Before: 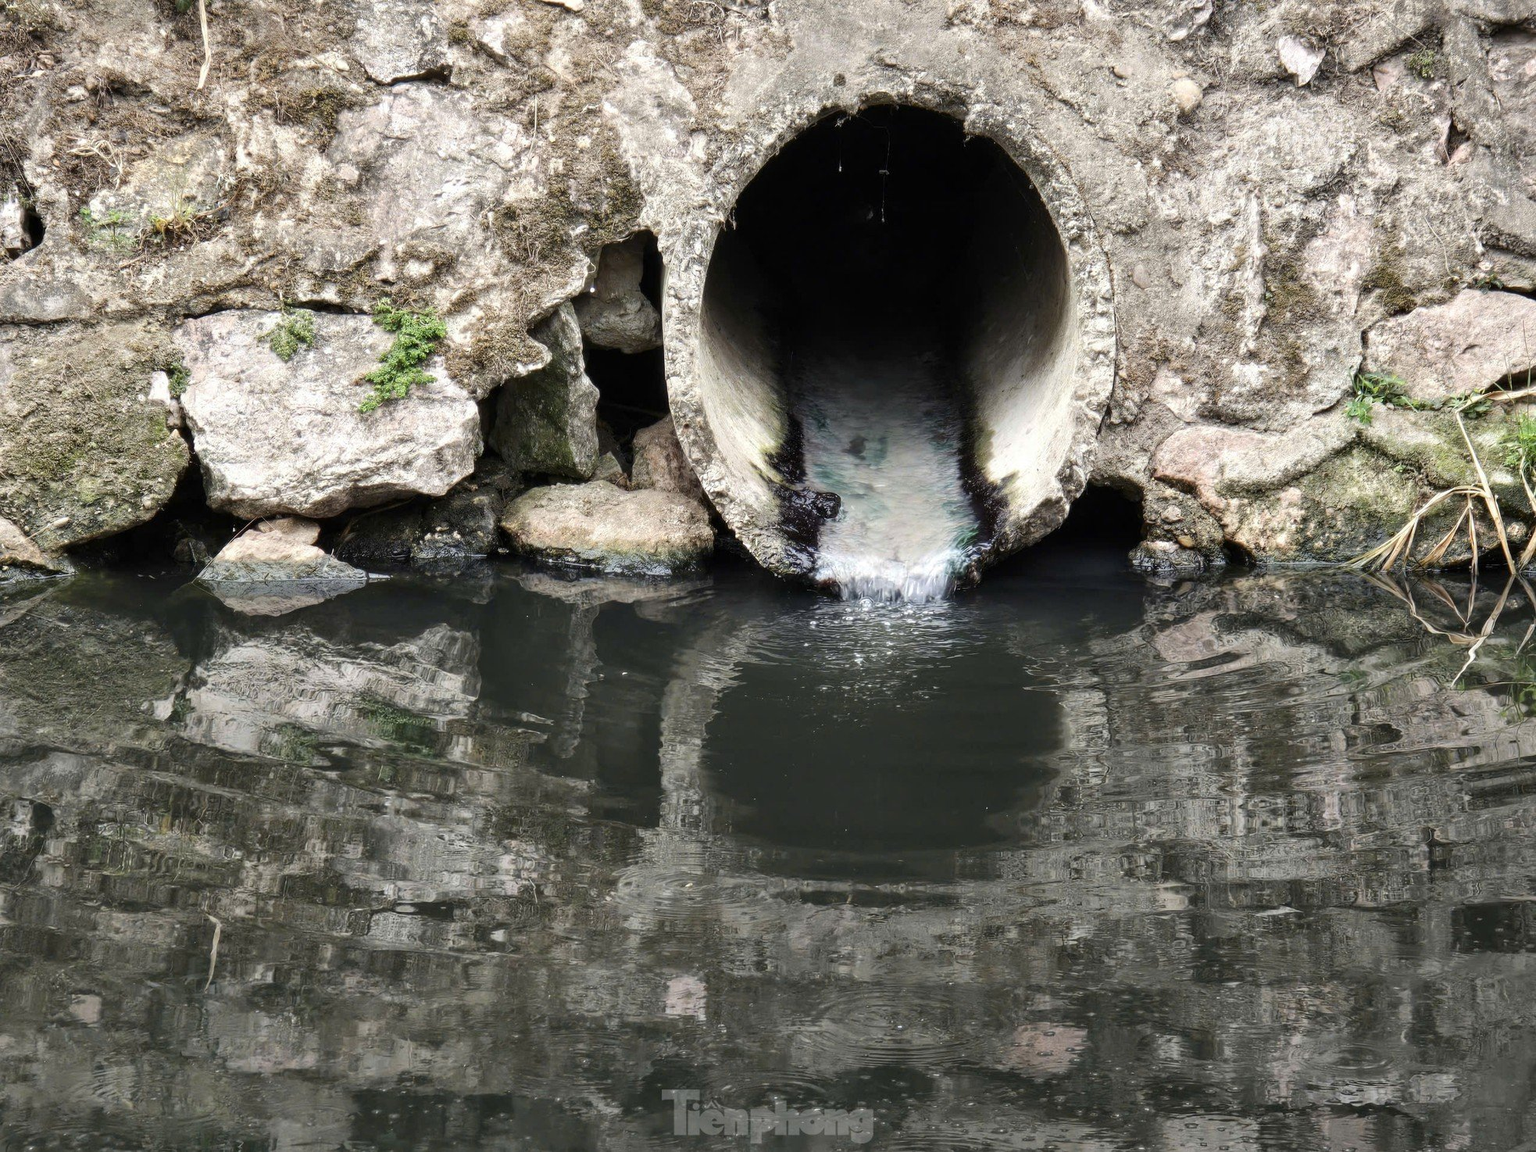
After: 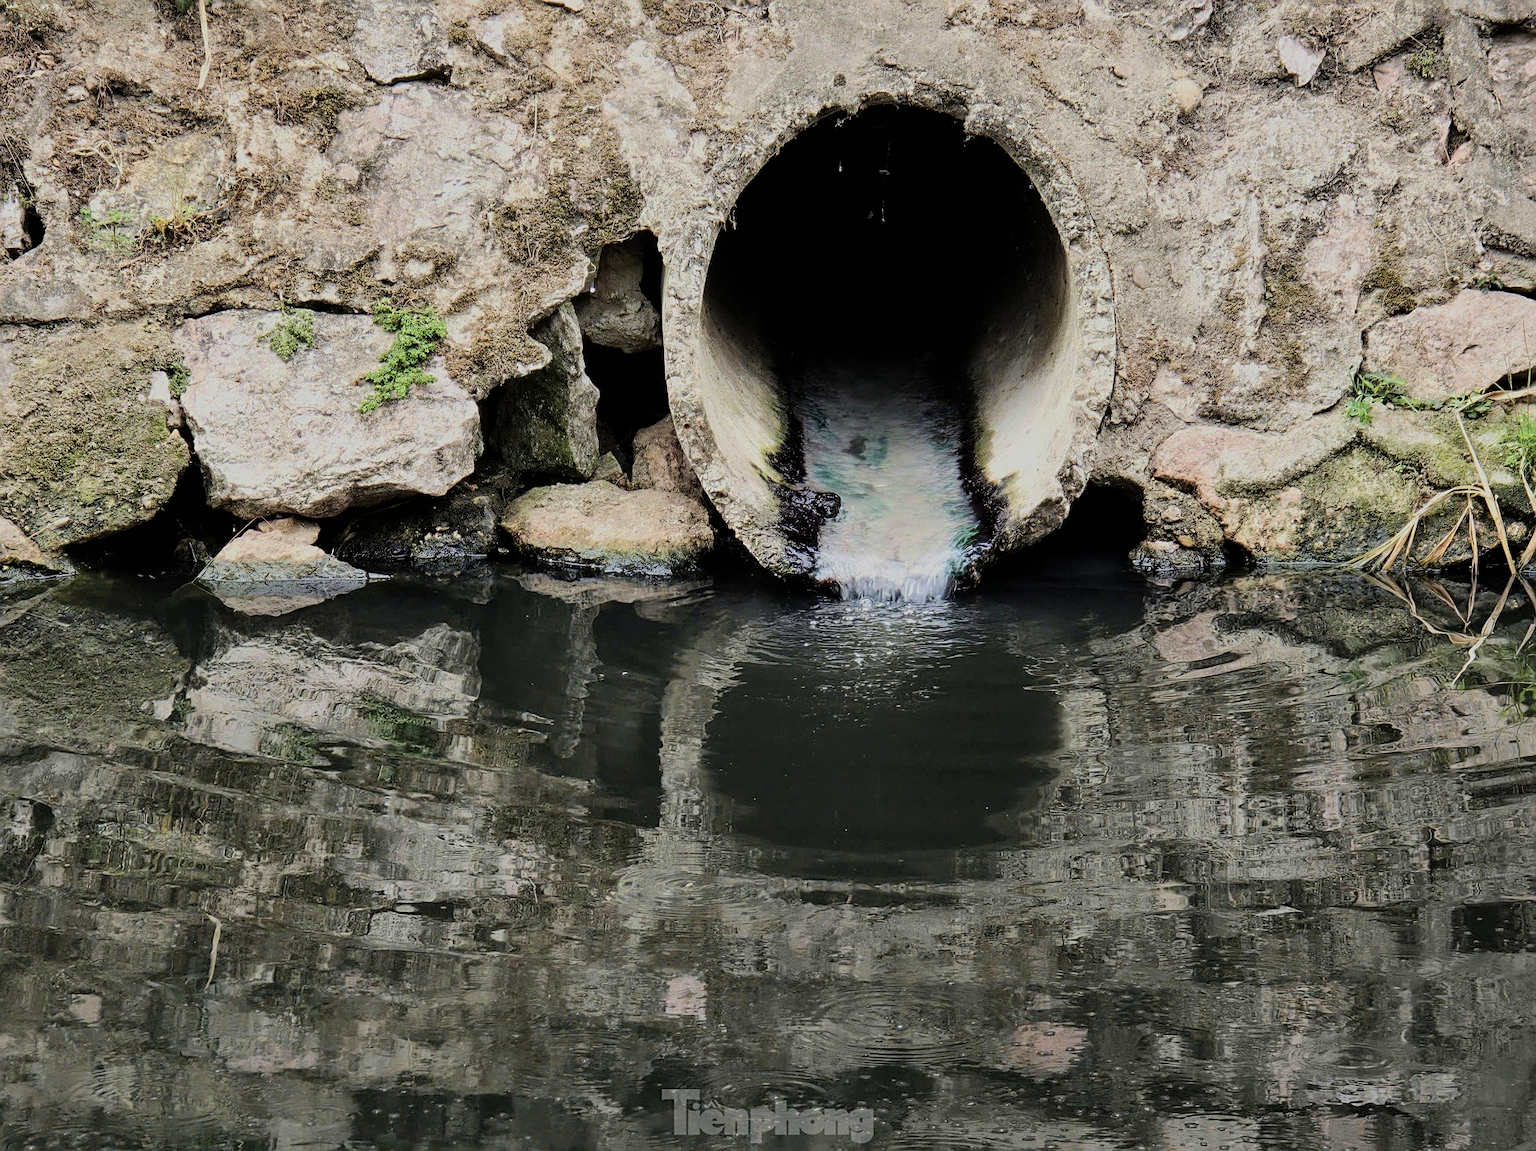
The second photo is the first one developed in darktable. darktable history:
filmic rgb: black relative exposure -7.17 EV, white relative exposure 5.39 EV, hardness 3.02, color science v6 (2022)
sharpen: on, module defaults
velvia: on, module defaults
tone equalizer: edges refinement/feathering 500, mask exposure compensation -1.57 EV, preserve details no
